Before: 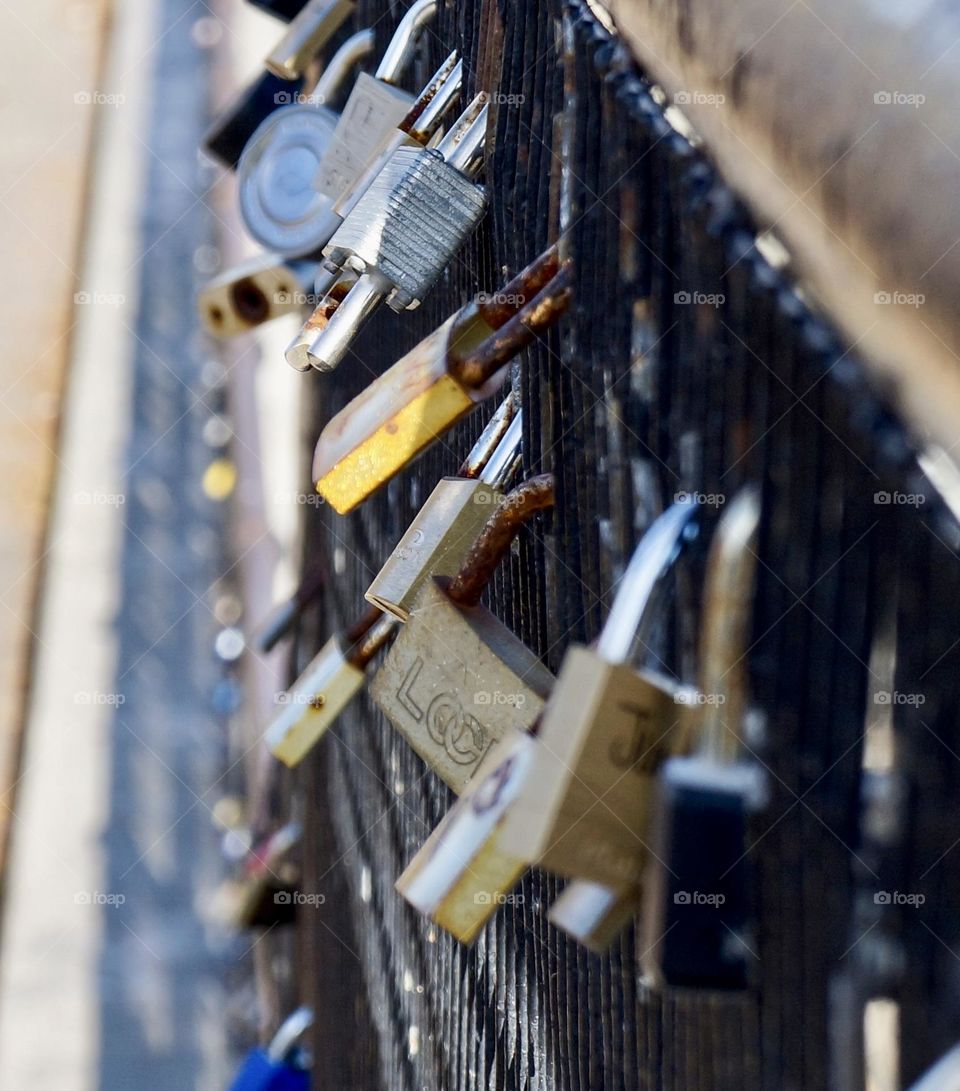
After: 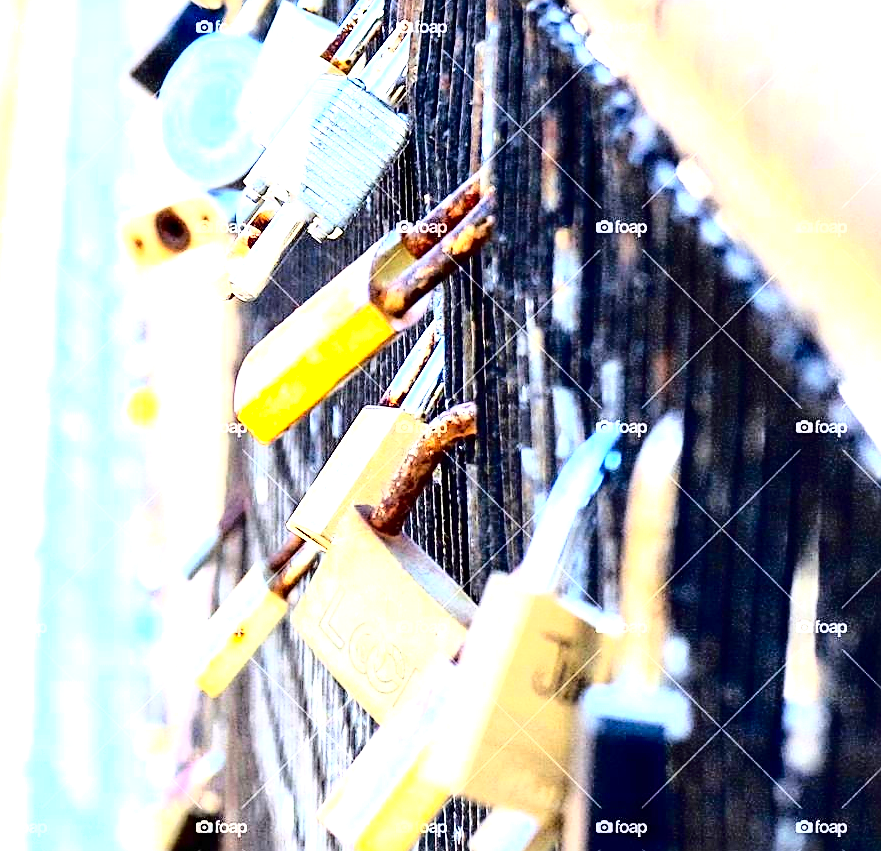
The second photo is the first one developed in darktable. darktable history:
exposure: exposure 2.032 EV, compensate highlight preservation false
crop: left 8.211%, top 6.552%, bottom 15.369%
shadows and highlights: shadows 25.48, highlights -26.29
tone curve: curves: ch0 [(0, 0) (0.003, 0.003) (0.011, 0.005) (0.025, 0.008) (0.044, 0.012) (0.069, 0.02) (0.1, 0.031) (0.136, 0.047) (0.177, 0.088) (0.224, 0.141) (0.277, 0.222) (0.335, 0.32) (0.399, 0.422) (0.468, 0.523) (0.543, 0.621) (0.623, 0.715) (0.709, 0.796) (0.801, 0.88) (0.898, 0.962) (1, 1)], color space Lab, independent channels, preserve colors none
sharpen: on, module defaults
contrast brightness saturation: contrast 0.201, brightness 0.158, saturation 0.217
tone equalizer: -8 EV -0.734 EV, -7 EV -0.737 EV, -6 EV -0.572 EV, -5 EV -0.405 EV, -3 EV 0.404 EV, -2 EV 0.6 EV, -1 EV 0.681 EV, +0 EV 0.761 EV
